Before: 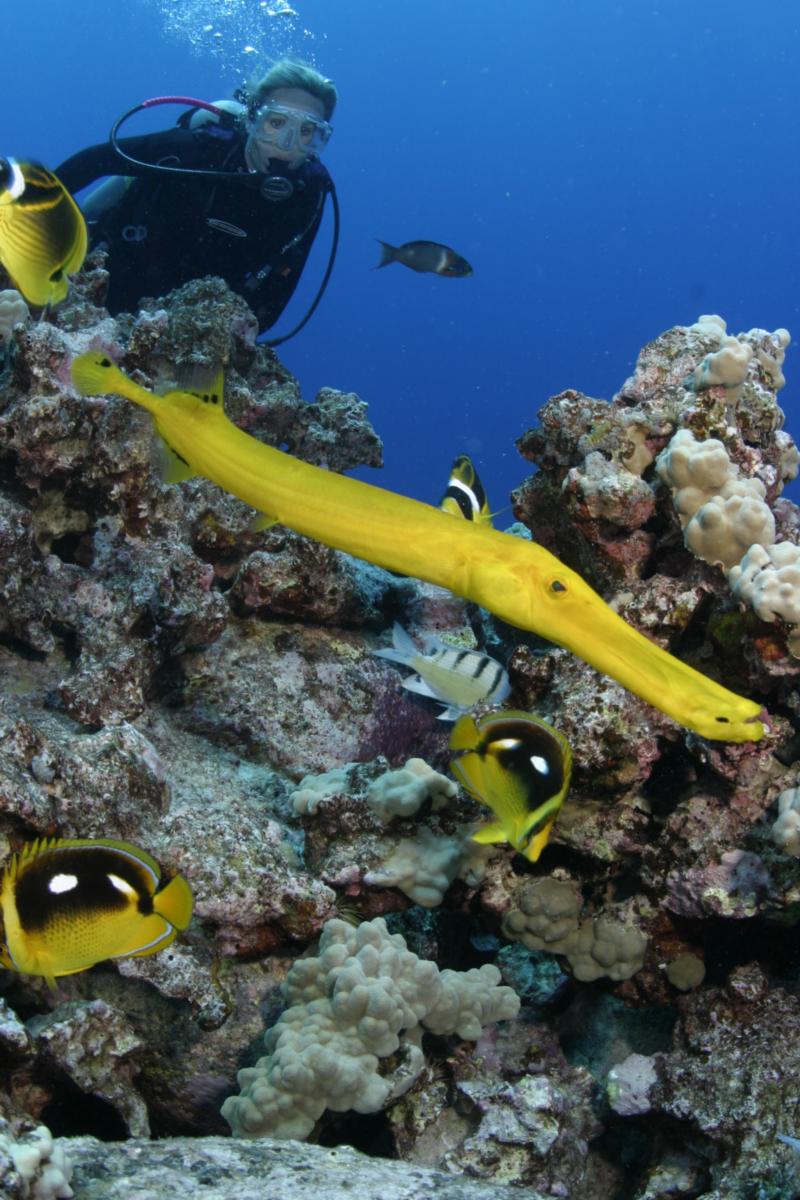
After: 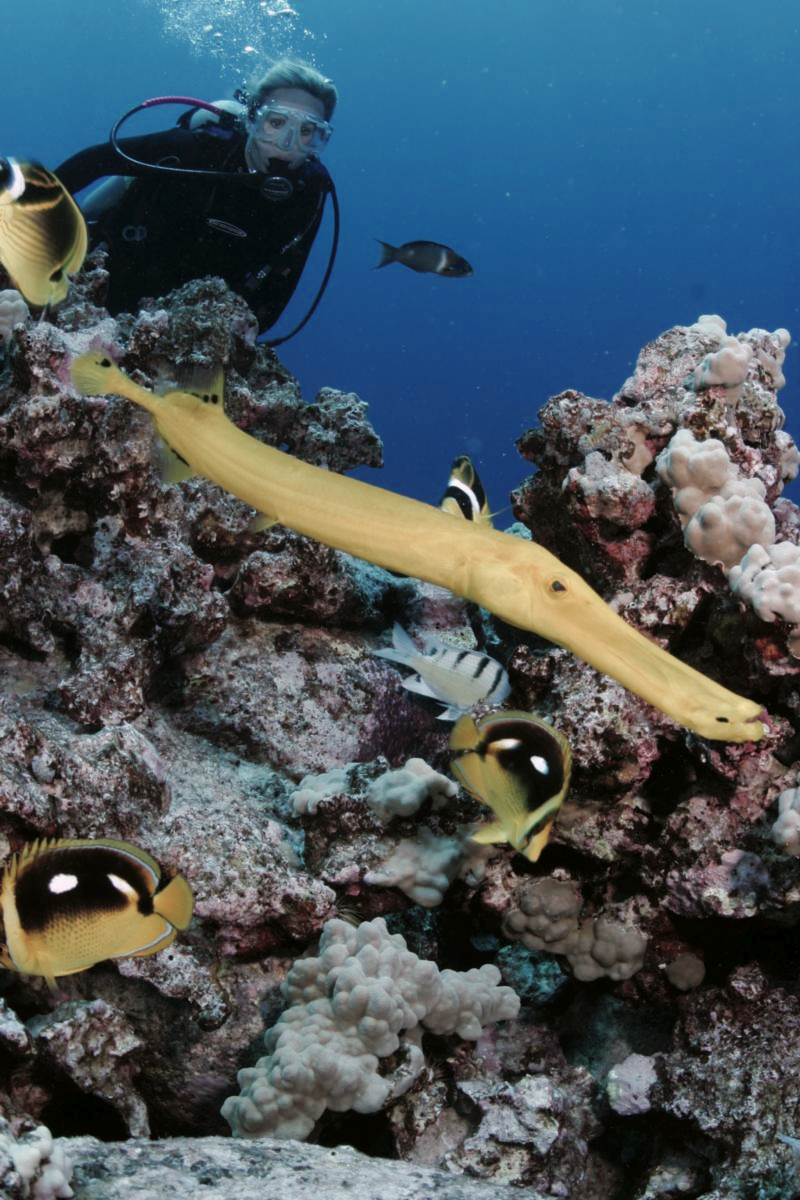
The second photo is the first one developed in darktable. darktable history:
tone curve: curves: ch0 [(0, 0) (0.003, 0.012) (0.011, 0.014) (0.025, 0.02) (0.044, 0.034) (0.069, 0.047) (0.1, 0.063) (0.136, 0.086) (0.177, 0.131) (0.224, 0.183) (0.277, 0.243) (0.335, 0.317) (0.399, 0.403) (0.468, 0.488) (0.543, 0.573) (0.623, 0.649) (0.709, 0.718) (0.801, 0.795) (0.898, 0.872) (1, 1)], preserve colors none
color look up table: target L [95.05, 93.72, 89.51, 91.18, 88.12, 77.58, 73.05, 62.15, 62.19, 50.66, 44.26, 10.07, 200.55, 89.78, 79.38, 66.43, 68.06, 58.24, 53.7, 51.26, 49.56, 53.99, 37.7, 33.85, 30, 30.27, 10.92, 78.48, 78.76, 75.83, 61.4, 58.38, 51, 48.87, 48.32, 43.87, 33.73, 37.89, 32.74, 33.69, 27.31, 17.66, 7.488, 1.573, 94.15, 81.93, 60.96, 57.95, 33.29], target a [-9.823, -13.65, -35.57, -38.4, 3.082, -19.88, -42.92, -0.33, -5.119, -29.19, -25.96, -8.958, 0, 7.161, 20.05, 44.11, 22.1, 61.83, 63.41, 71.52, 71.78, 20.85, 9.281, 14.43, 41.82, 41.44, 27.73, 20.1, 16.27, 33.53, 57.56, -6.823, 76.15, 71.27, 41.81, -6.101, 48.13, 31.04, 20.51, 46.95, 2.6, 30.46, 18.98, 8.845, -15.63, -34.03, -4.68, -21.44, -10.47], target b [10.27, 33.95, 17.14, -1.533, 2.316, 14.03, 30.66, 35.06, 11.42, -0.217, 17.85, 6.088, 0, 18.73, 41.46, 21.49, 9.938, 8.491, 42.68, 55.03, 34.93, 30.74, 1.13, 20.81, 28.3, 38.06, 14.36, -12.32, -2.097, -1.774, -13.02, -29.8, -13.37, 1.902, -32.1, -41.92, -24.51, 0.109, -18.86, 4.245, -30.05, -51.97, -32.19, -1.602, -4.221, -14.97, -14.83, -9.188, -15.37], num patches 49
